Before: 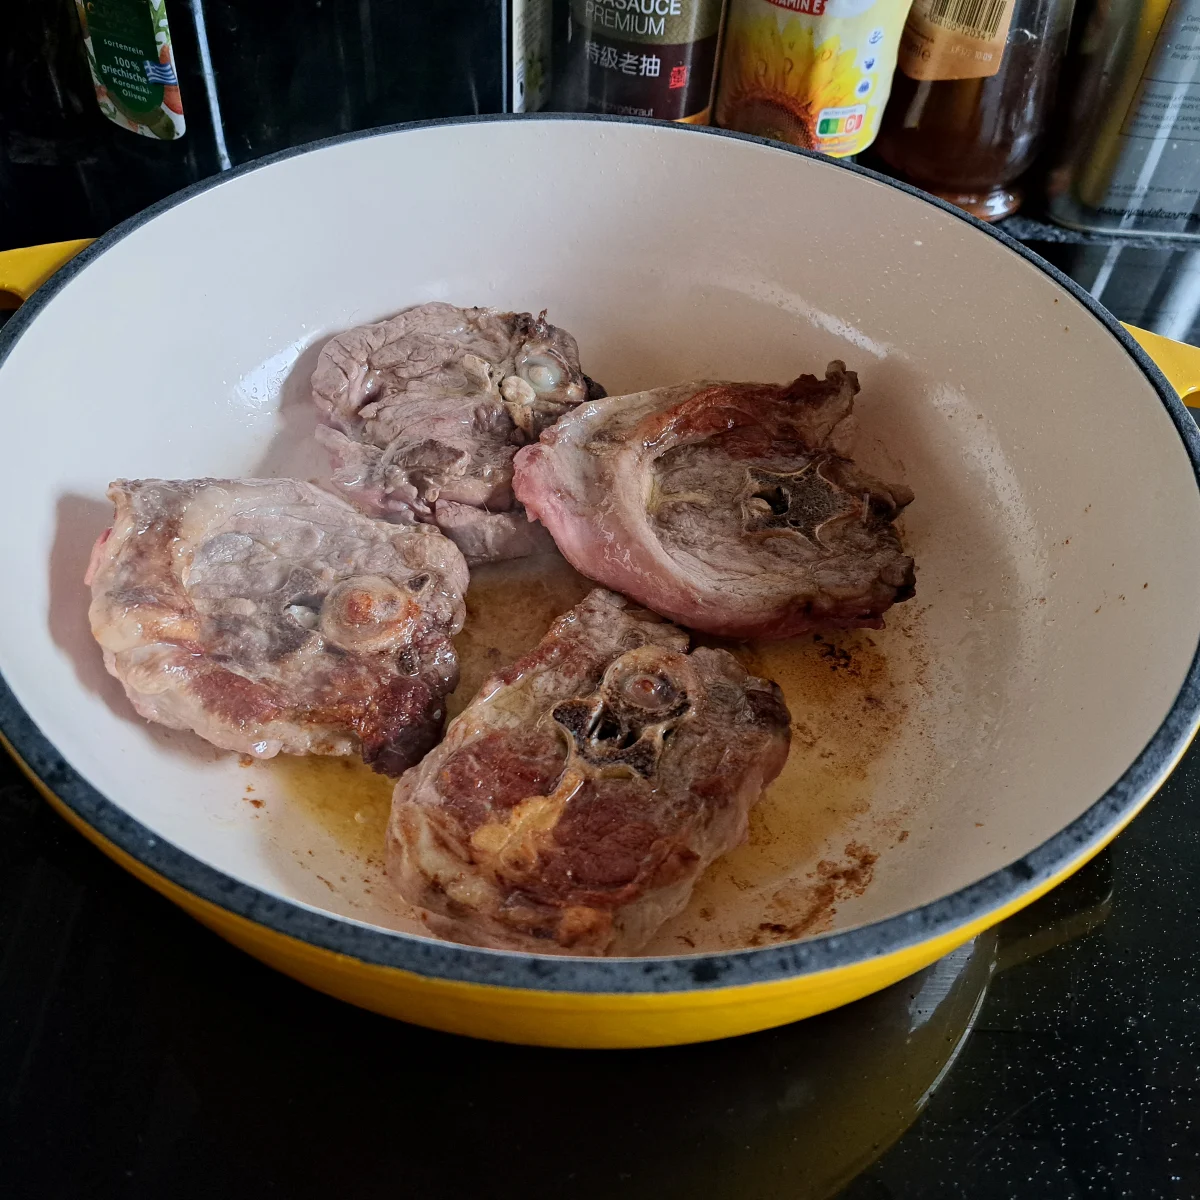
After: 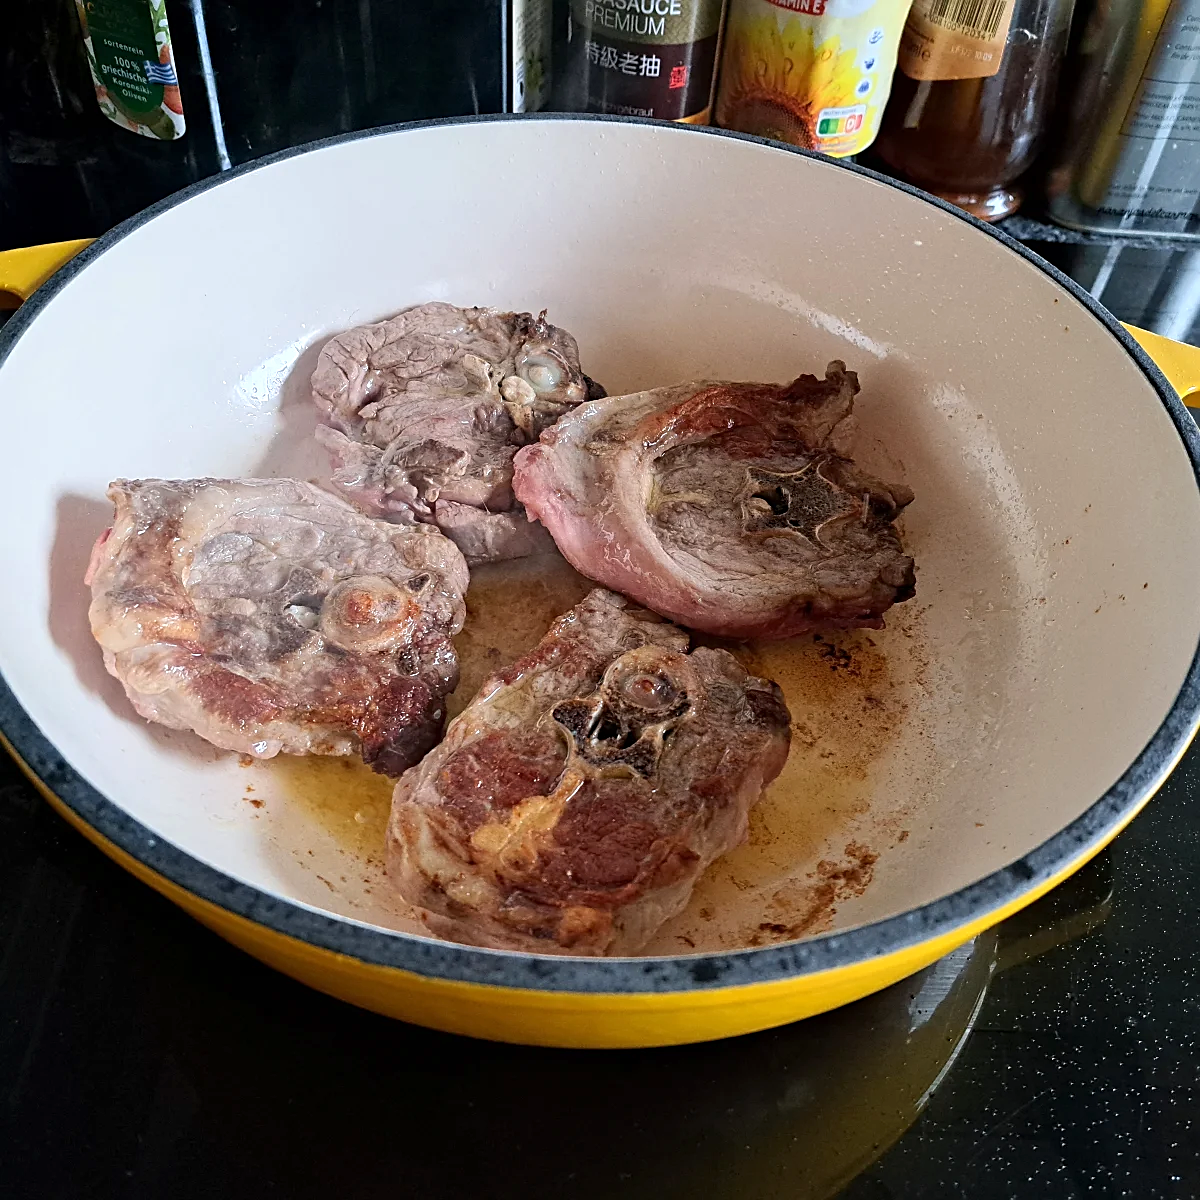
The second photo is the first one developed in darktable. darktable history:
sharpen: on, module defaults
exposure: exposure 0.362 EV, compensate highlight preservation false
